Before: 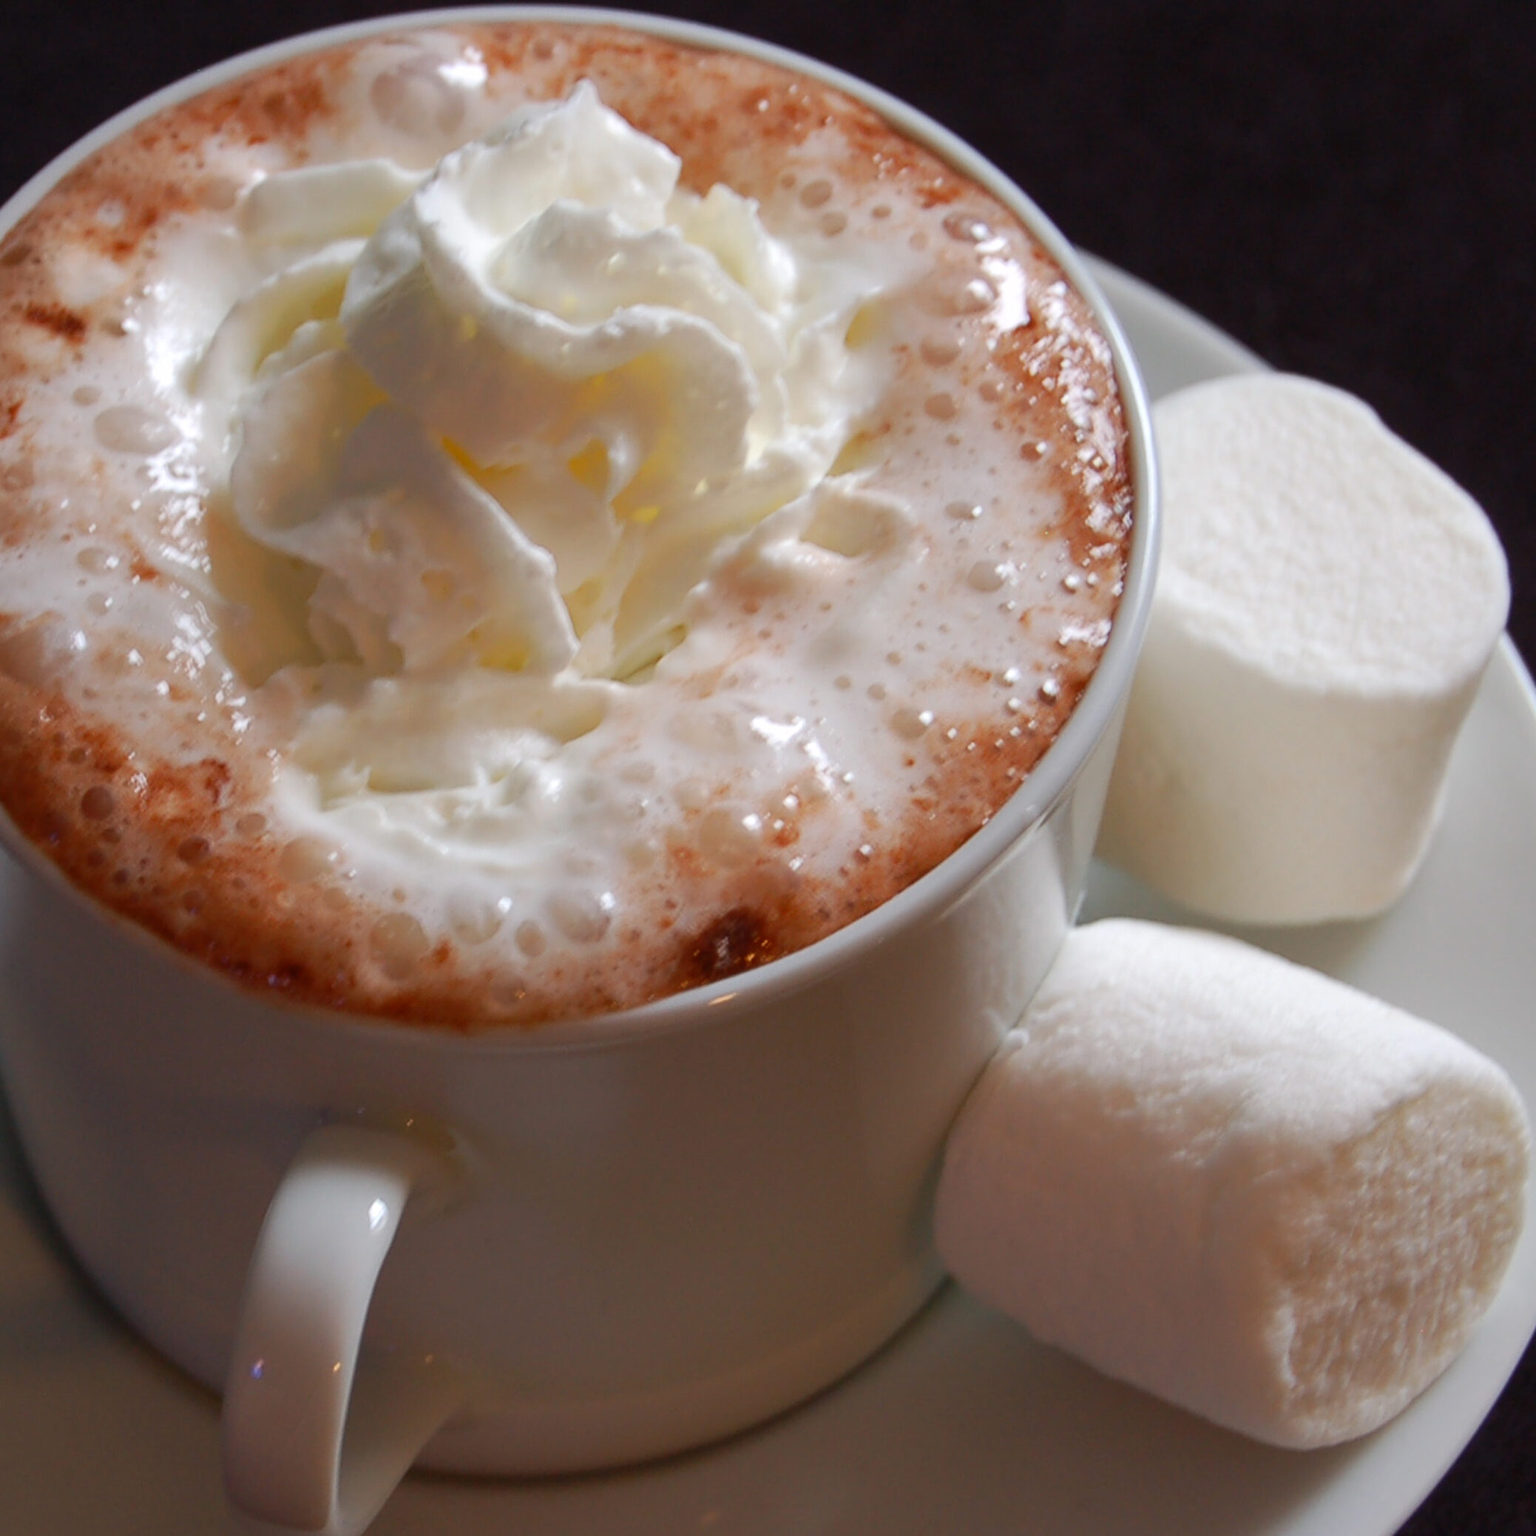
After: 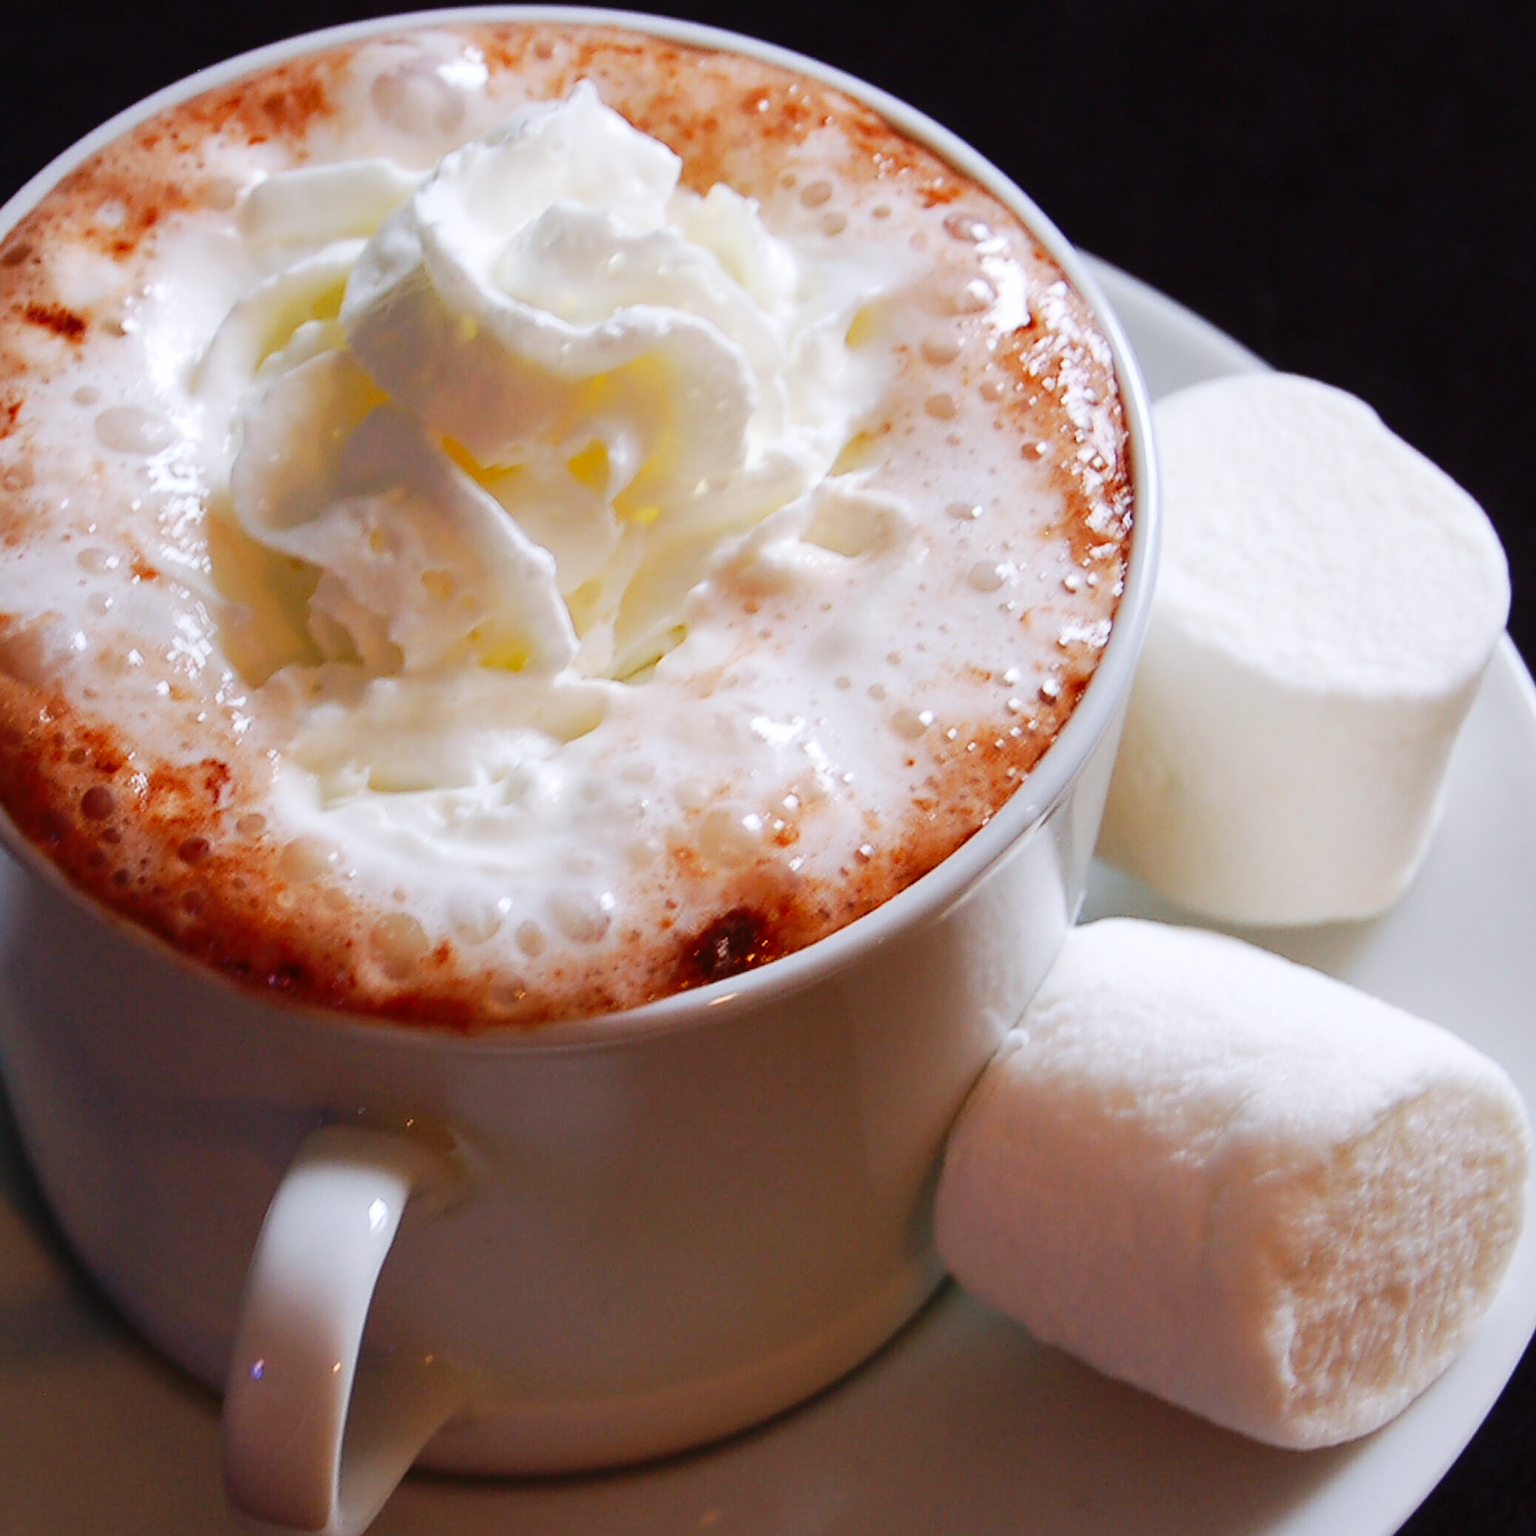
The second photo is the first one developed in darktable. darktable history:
white balance: red 0.984, blue 1.059
base curve: curves: ch0 [(0, 0) (0.036, 0.025) (0.121, 0.166) (0.206, 0.329) (0.605, 0.79) (1, 1)], preserve colors none
sharpen: on, module defaults
